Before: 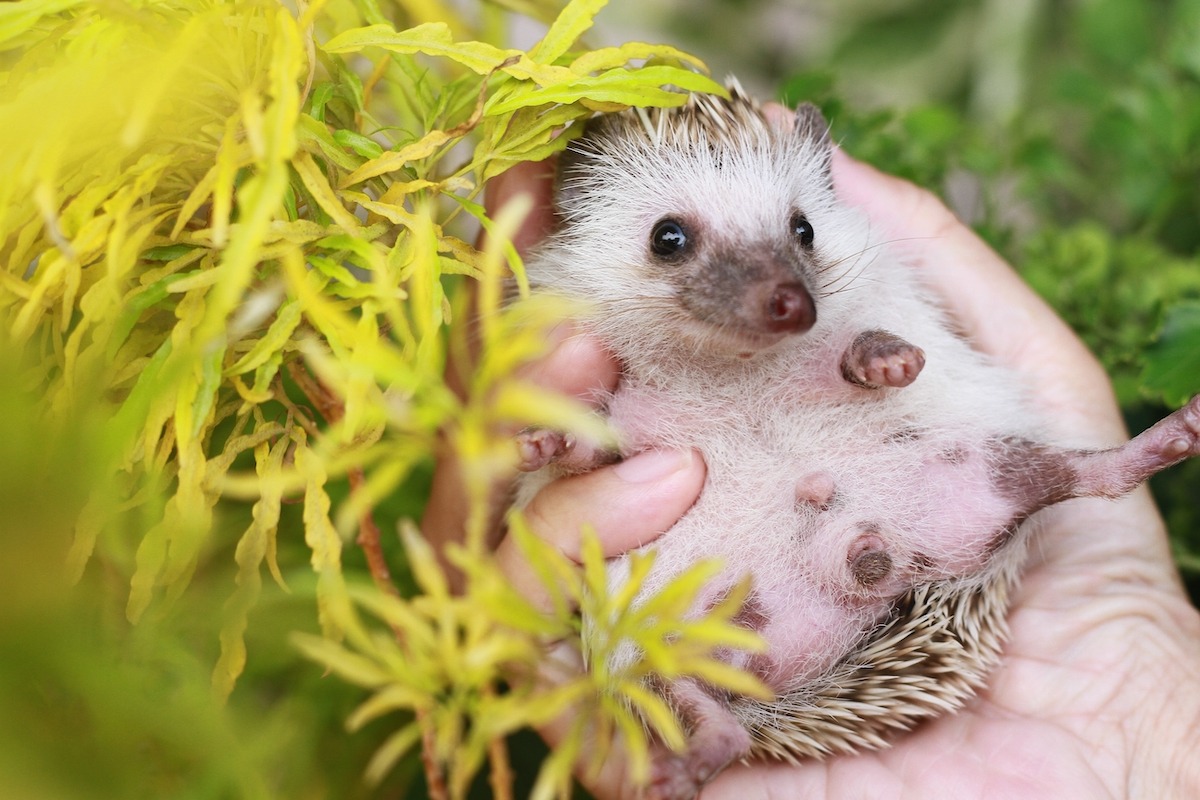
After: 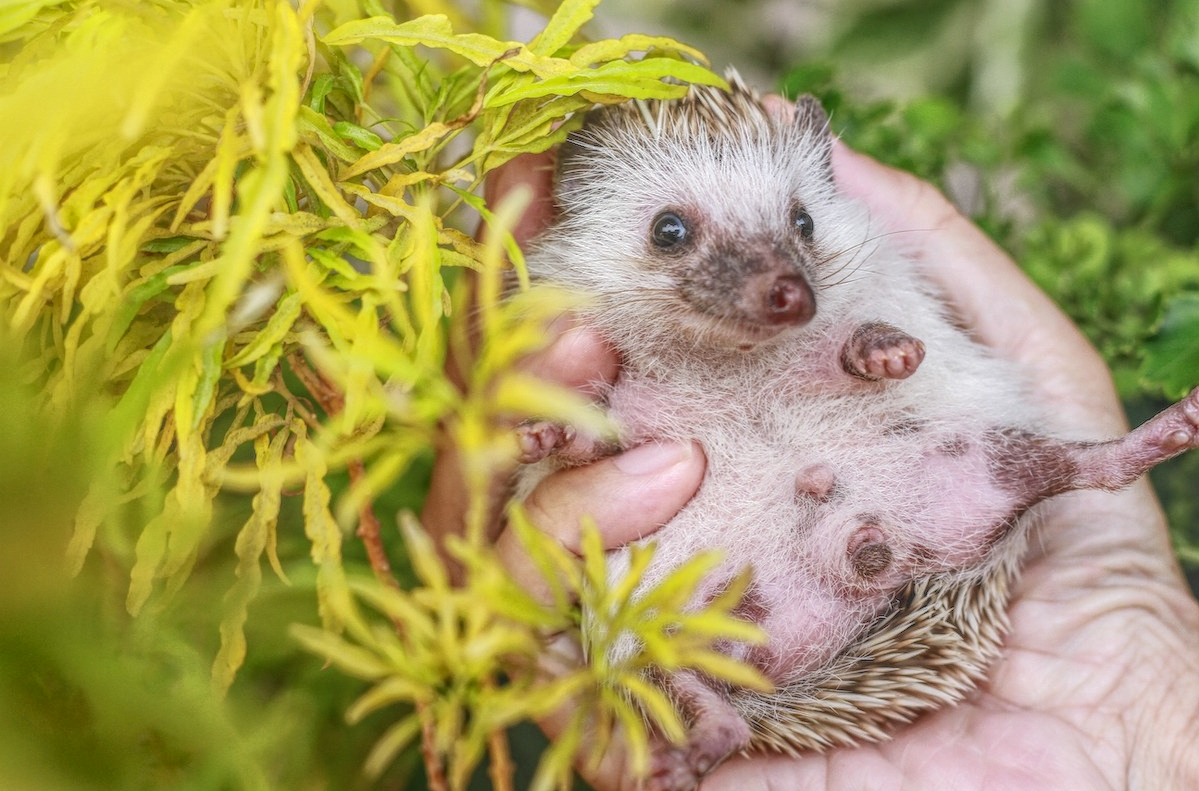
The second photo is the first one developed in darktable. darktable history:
local contrast: highlights 20%, shadows 30%, detail 200%, midtone range 0.2
crop: top 1.049%, right 0.001%
